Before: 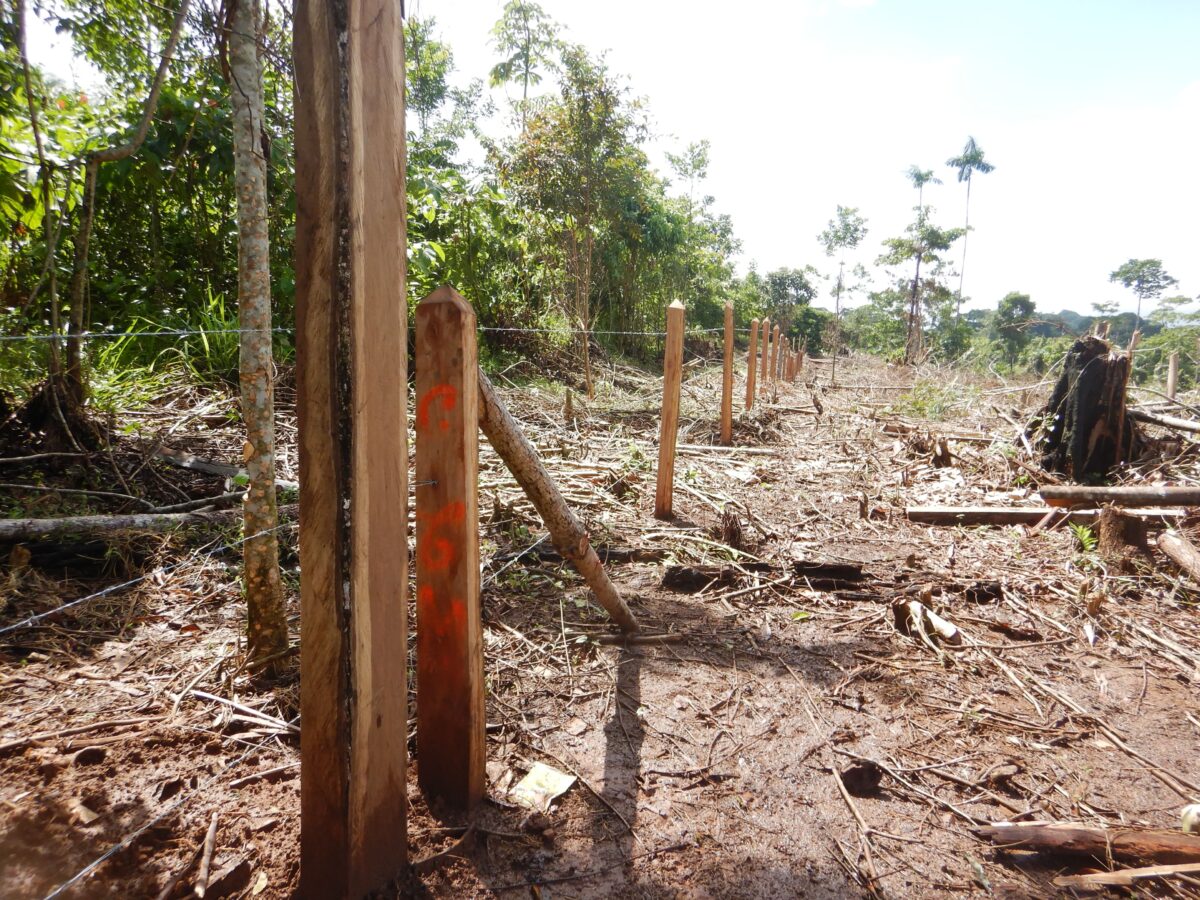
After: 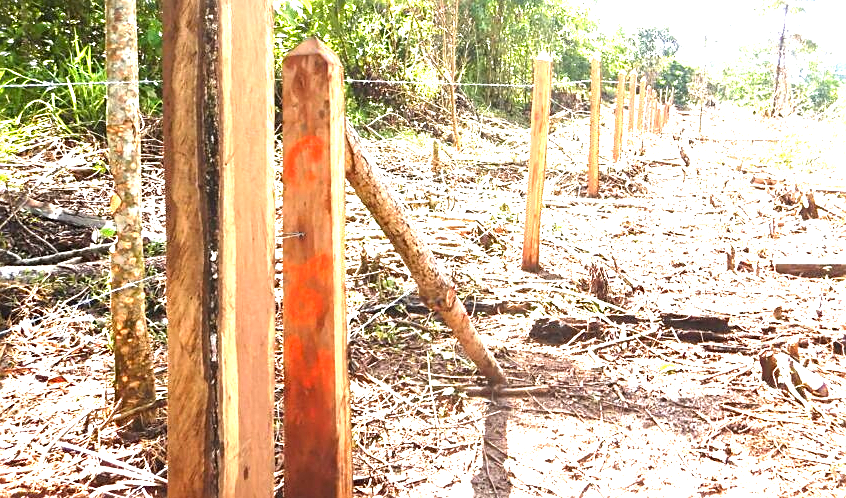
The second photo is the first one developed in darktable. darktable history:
exposure: black level correction 0, exposure 2.327 EV, compensate exposure bias true, compensate highlight preservation false
sharpen: on, module defaults
crop: left 11.123%, top 27.61%, right 18.3%, bottom 17.034%
